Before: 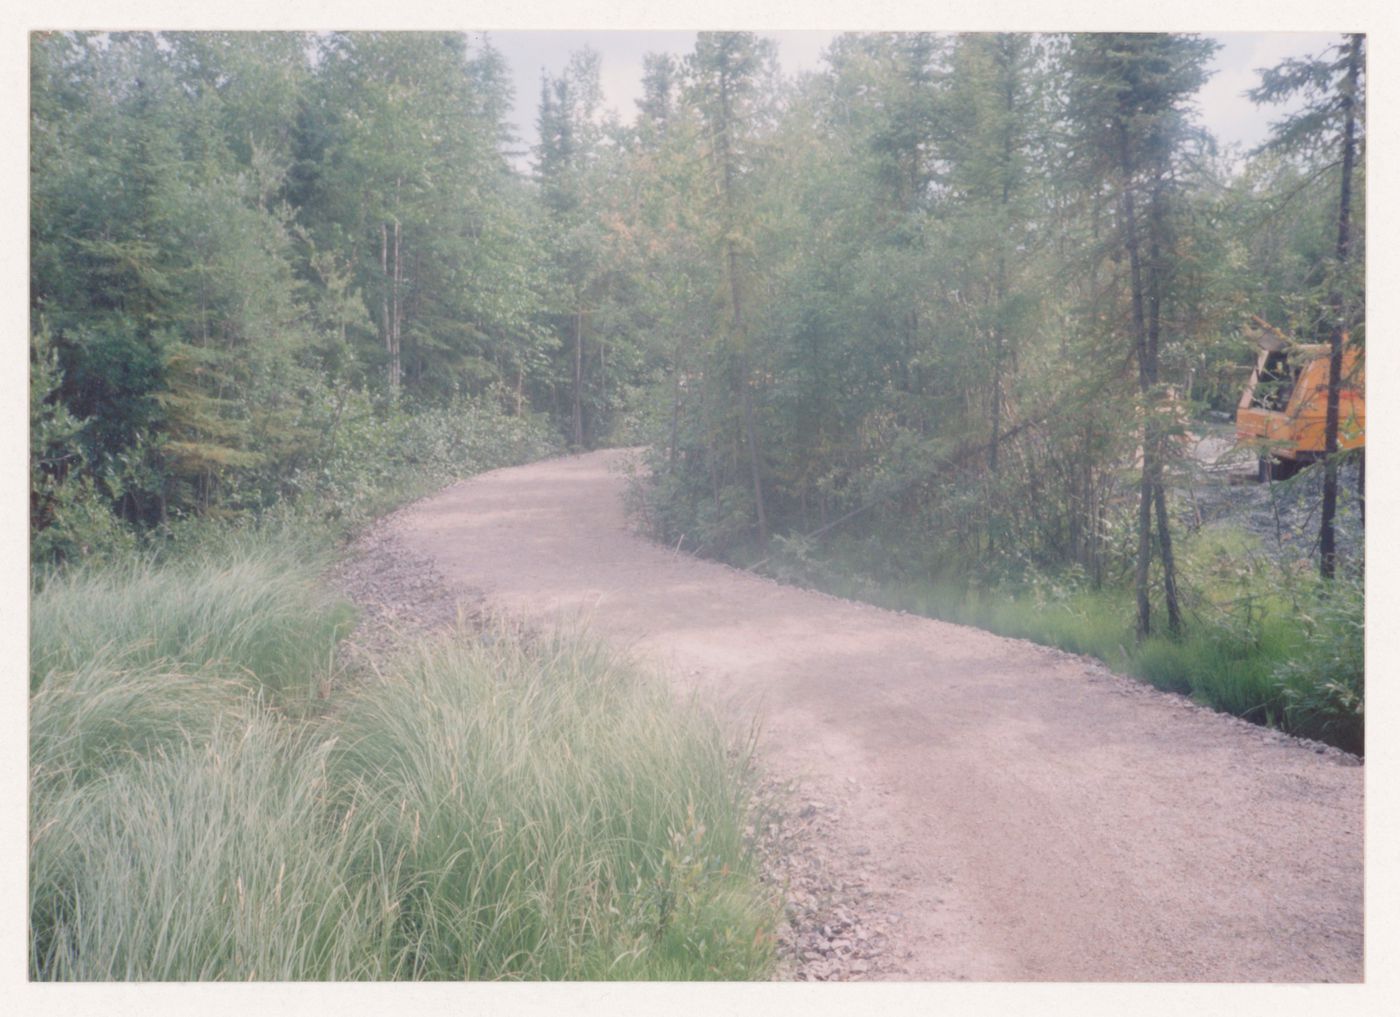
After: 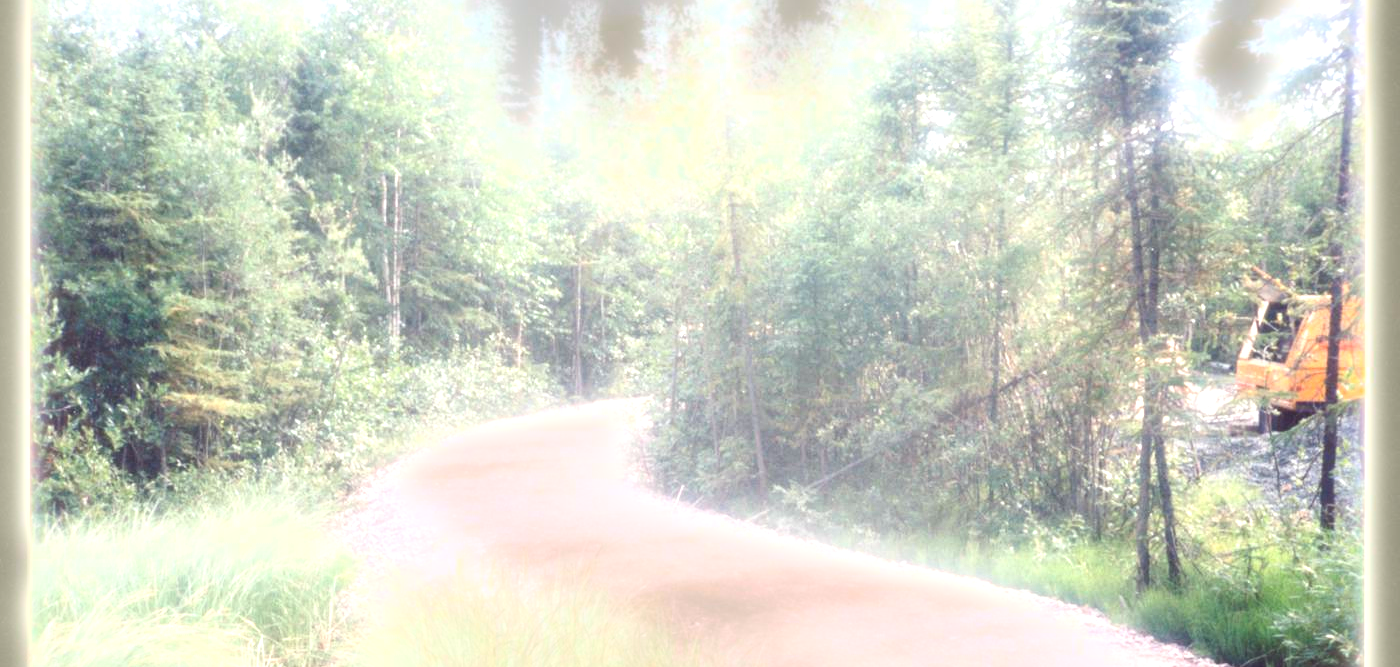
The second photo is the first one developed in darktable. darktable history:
color correction: highlights a* -0.95, highlights b* 4.5, shadows a* 3.55
crop and rotate: top 4.848%, bottom 29.503%
exposure: black level correction 0, exposure 1.55 EV, compensate exposure bias true, compensate highlight preservation false
contrast brightness saturation: contrast 0.1, brightness -0.26, saturation 0.14
bloom: size 3%, threshold 100%, strength 0%
